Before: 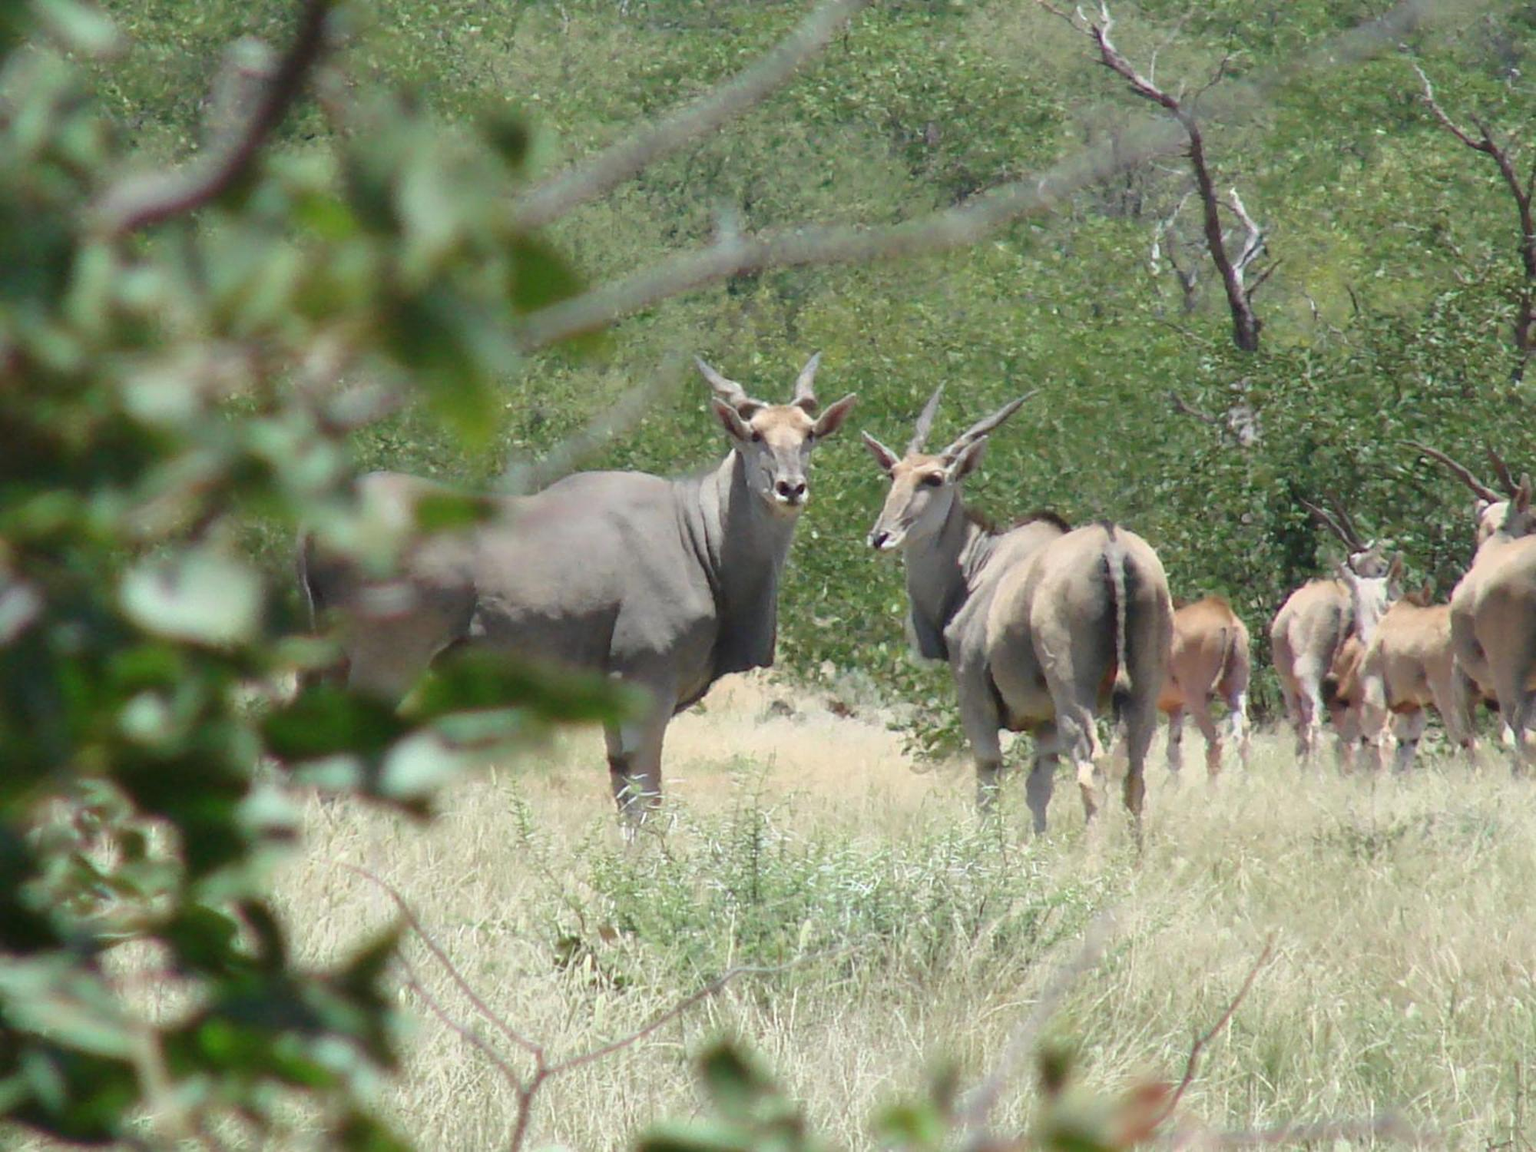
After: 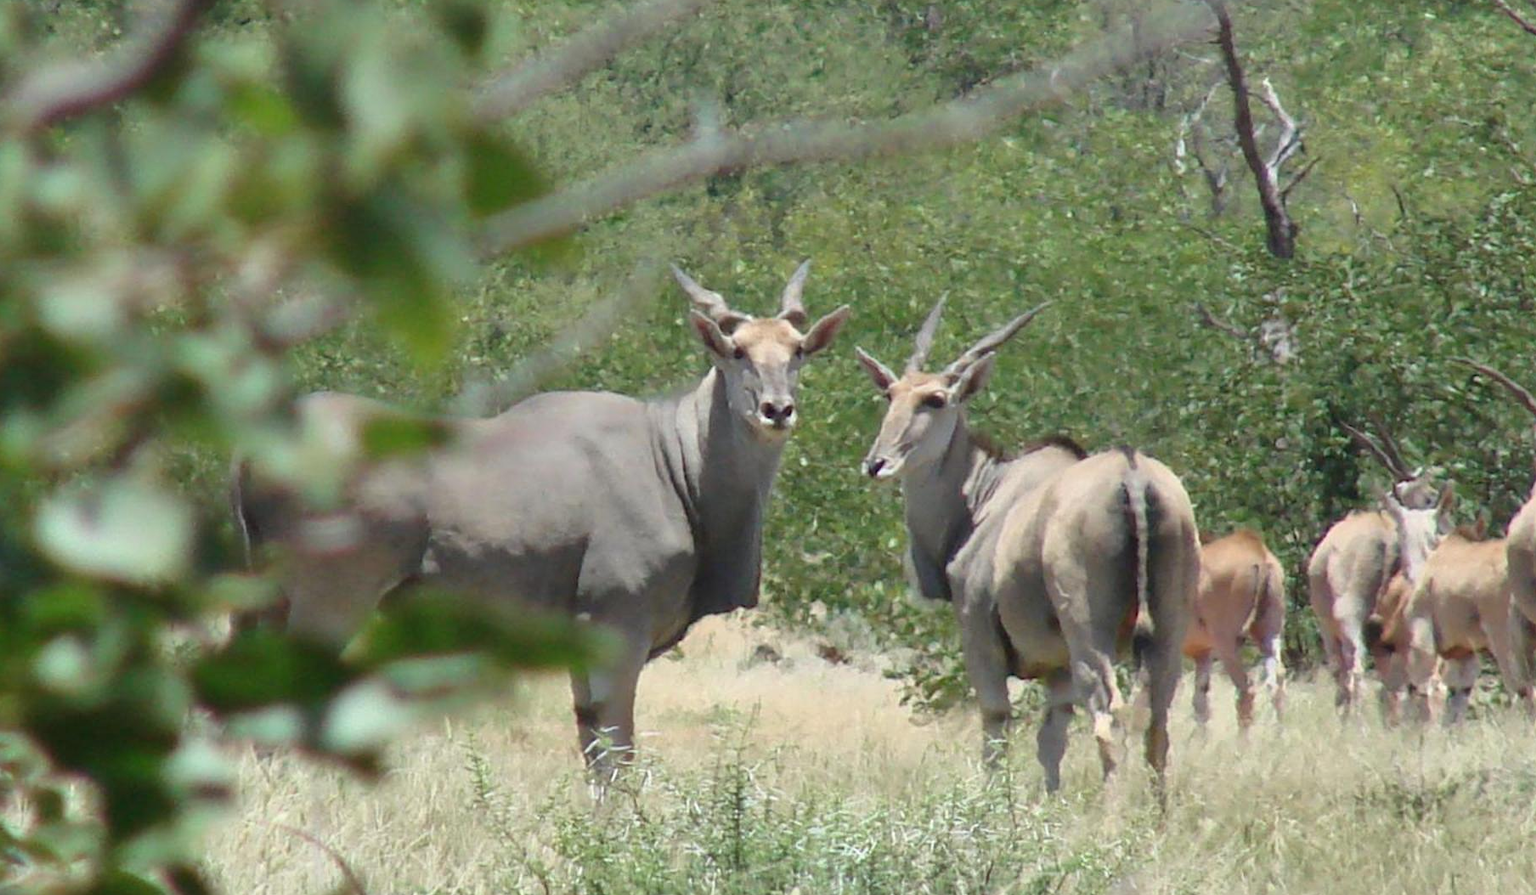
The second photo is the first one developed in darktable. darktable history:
crop: left 5.777%, top 10.236%, right 3.817%, bottom 19.484%
shadows and highlights: low approximation 0.01, soften with gaussian
